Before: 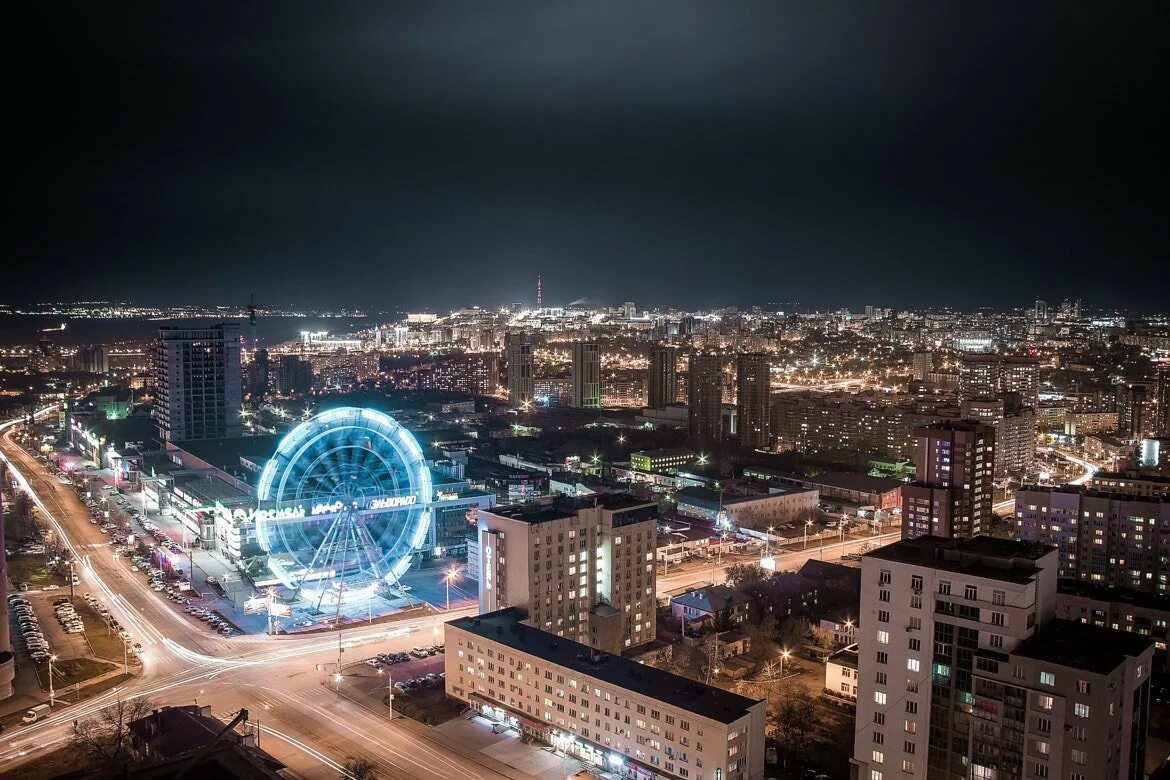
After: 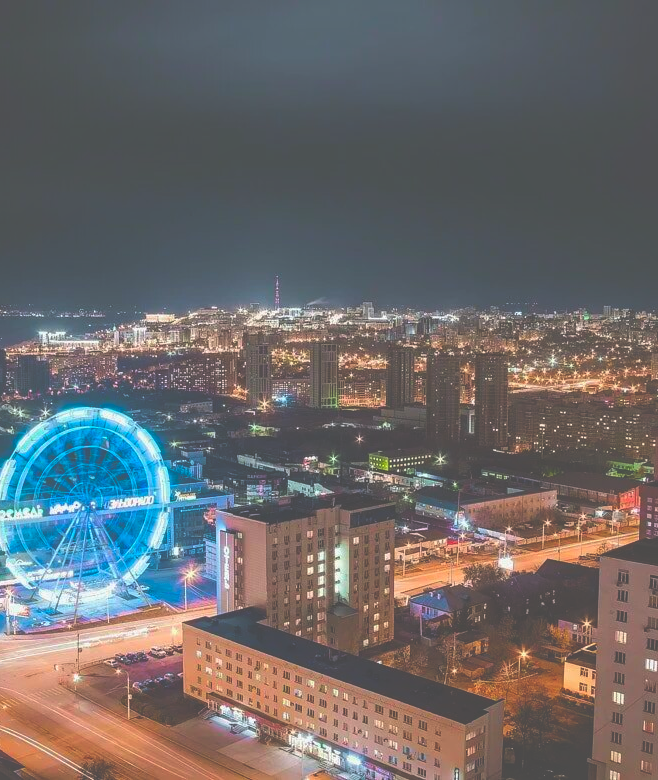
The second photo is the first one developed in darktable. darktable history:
color correction: highlights b* -0.048, saturation 1.81
crop and rotate: left 22.412%, right 21.348%
shadows and highlights: highlights color adjustment 39.14%
exposure: black level correction -0.06, exposure -0.05 EV, compensate highlight preservation false
